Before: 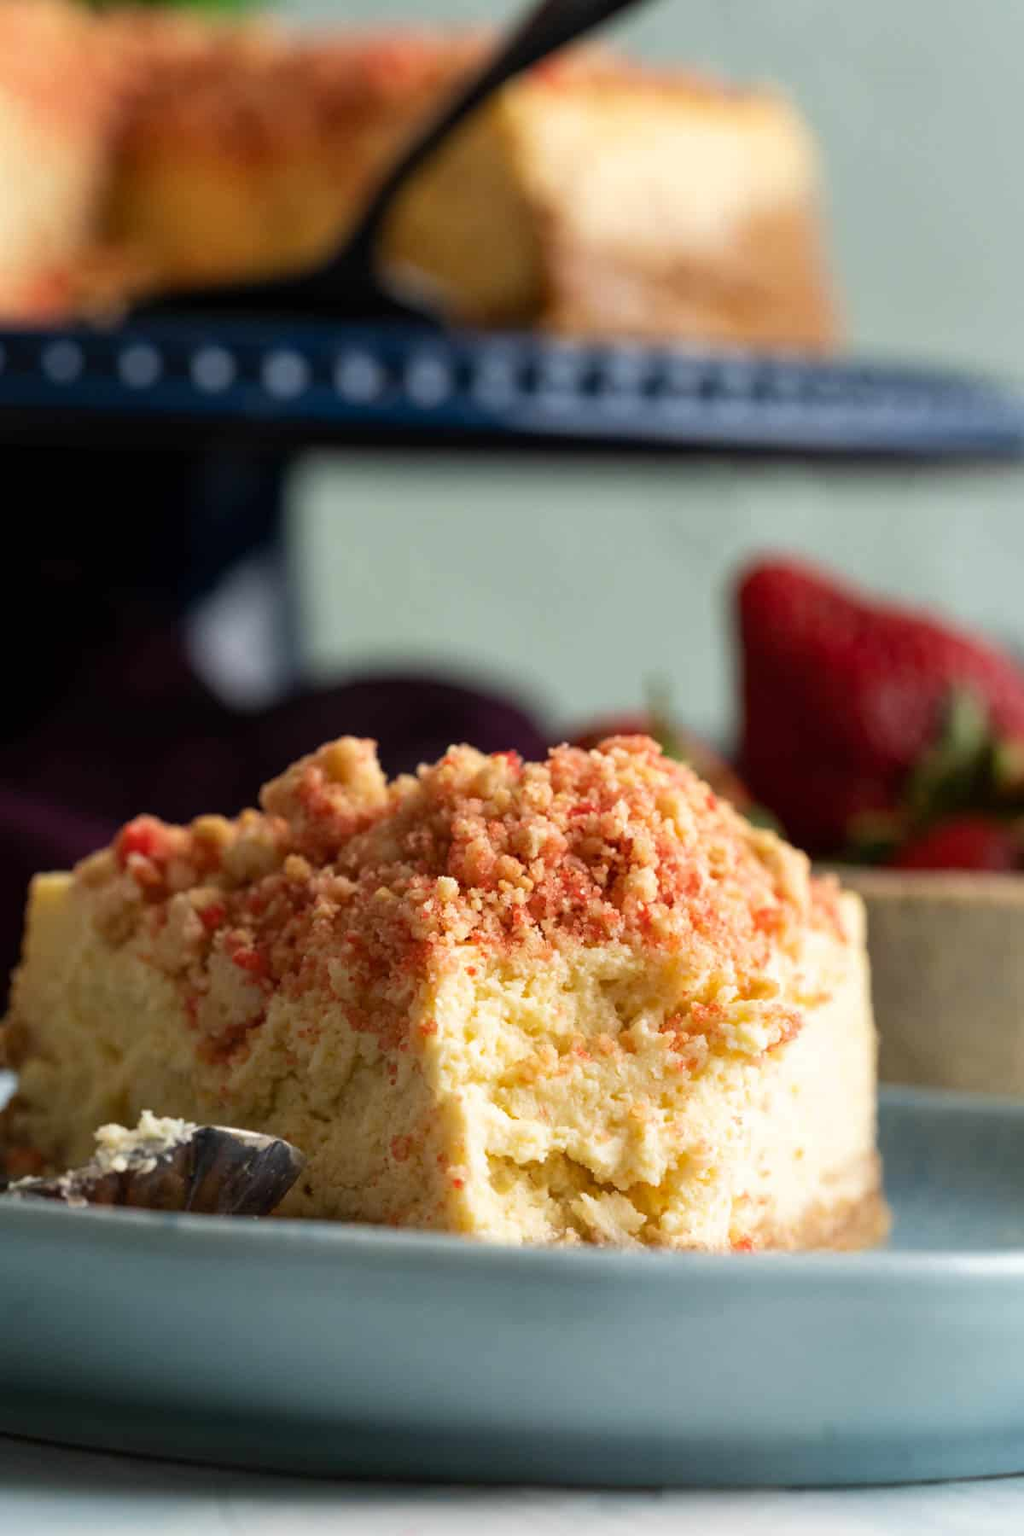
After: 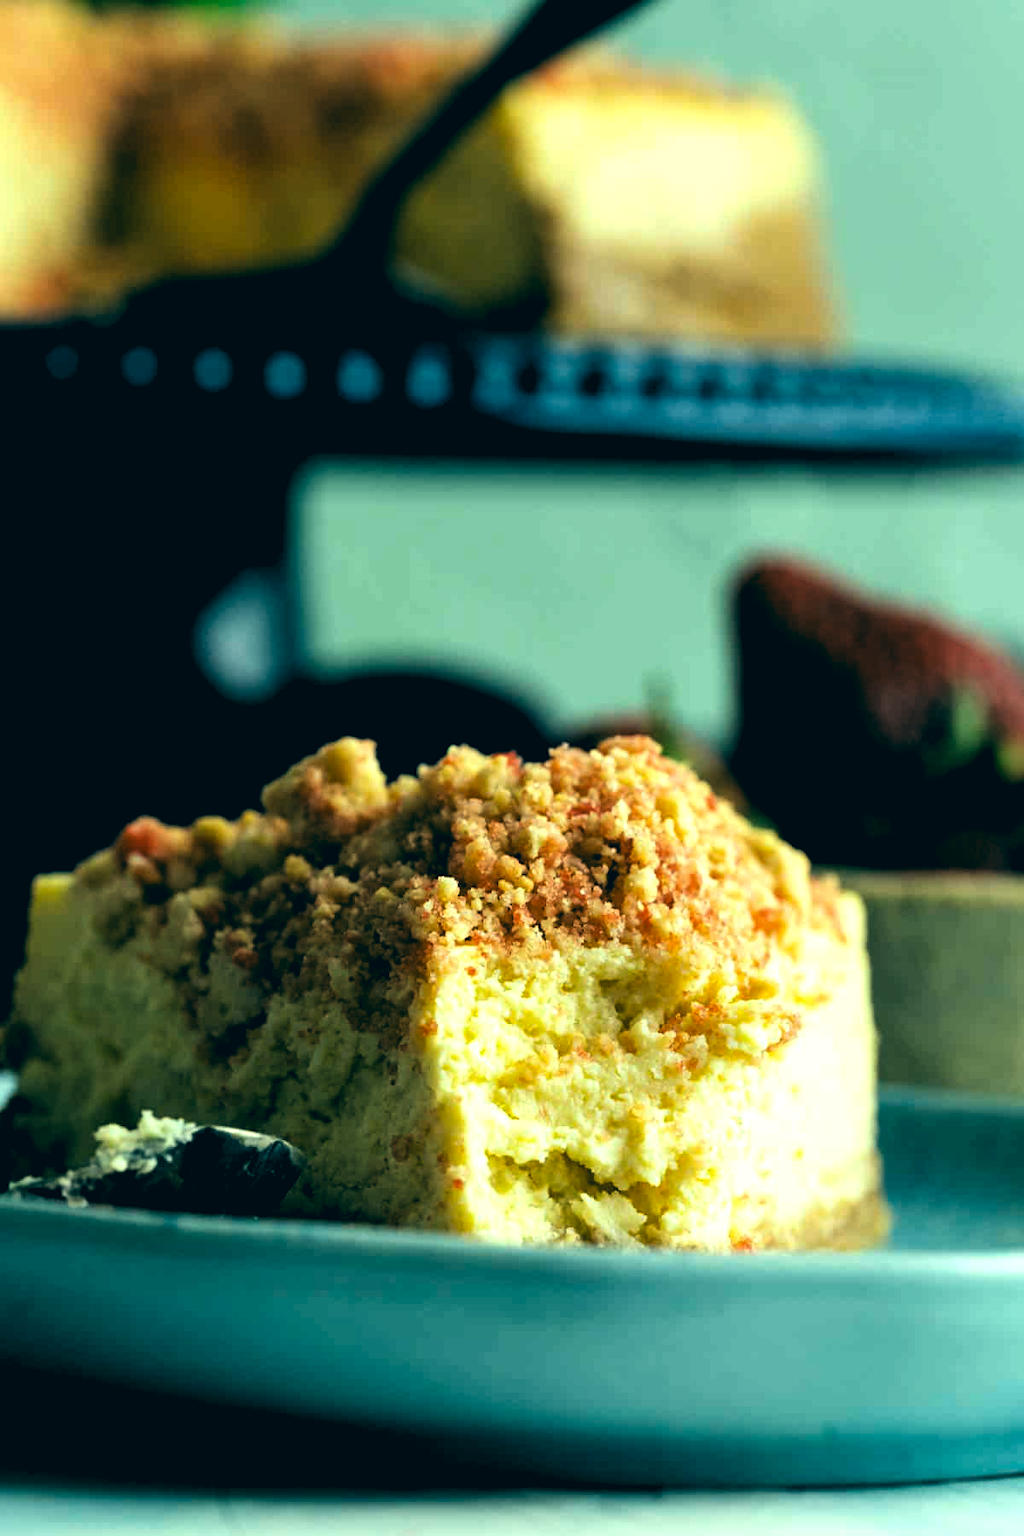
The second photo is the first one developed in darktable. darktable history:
color correction: highlights a* -20.08, highlights b* 9.8, shadows a* -20.4, shadows b* -10.76
levels: levels [0.182, 0.542, 0.902]
contrast brightness saturation: contrast 0.08, saturation 0.2
